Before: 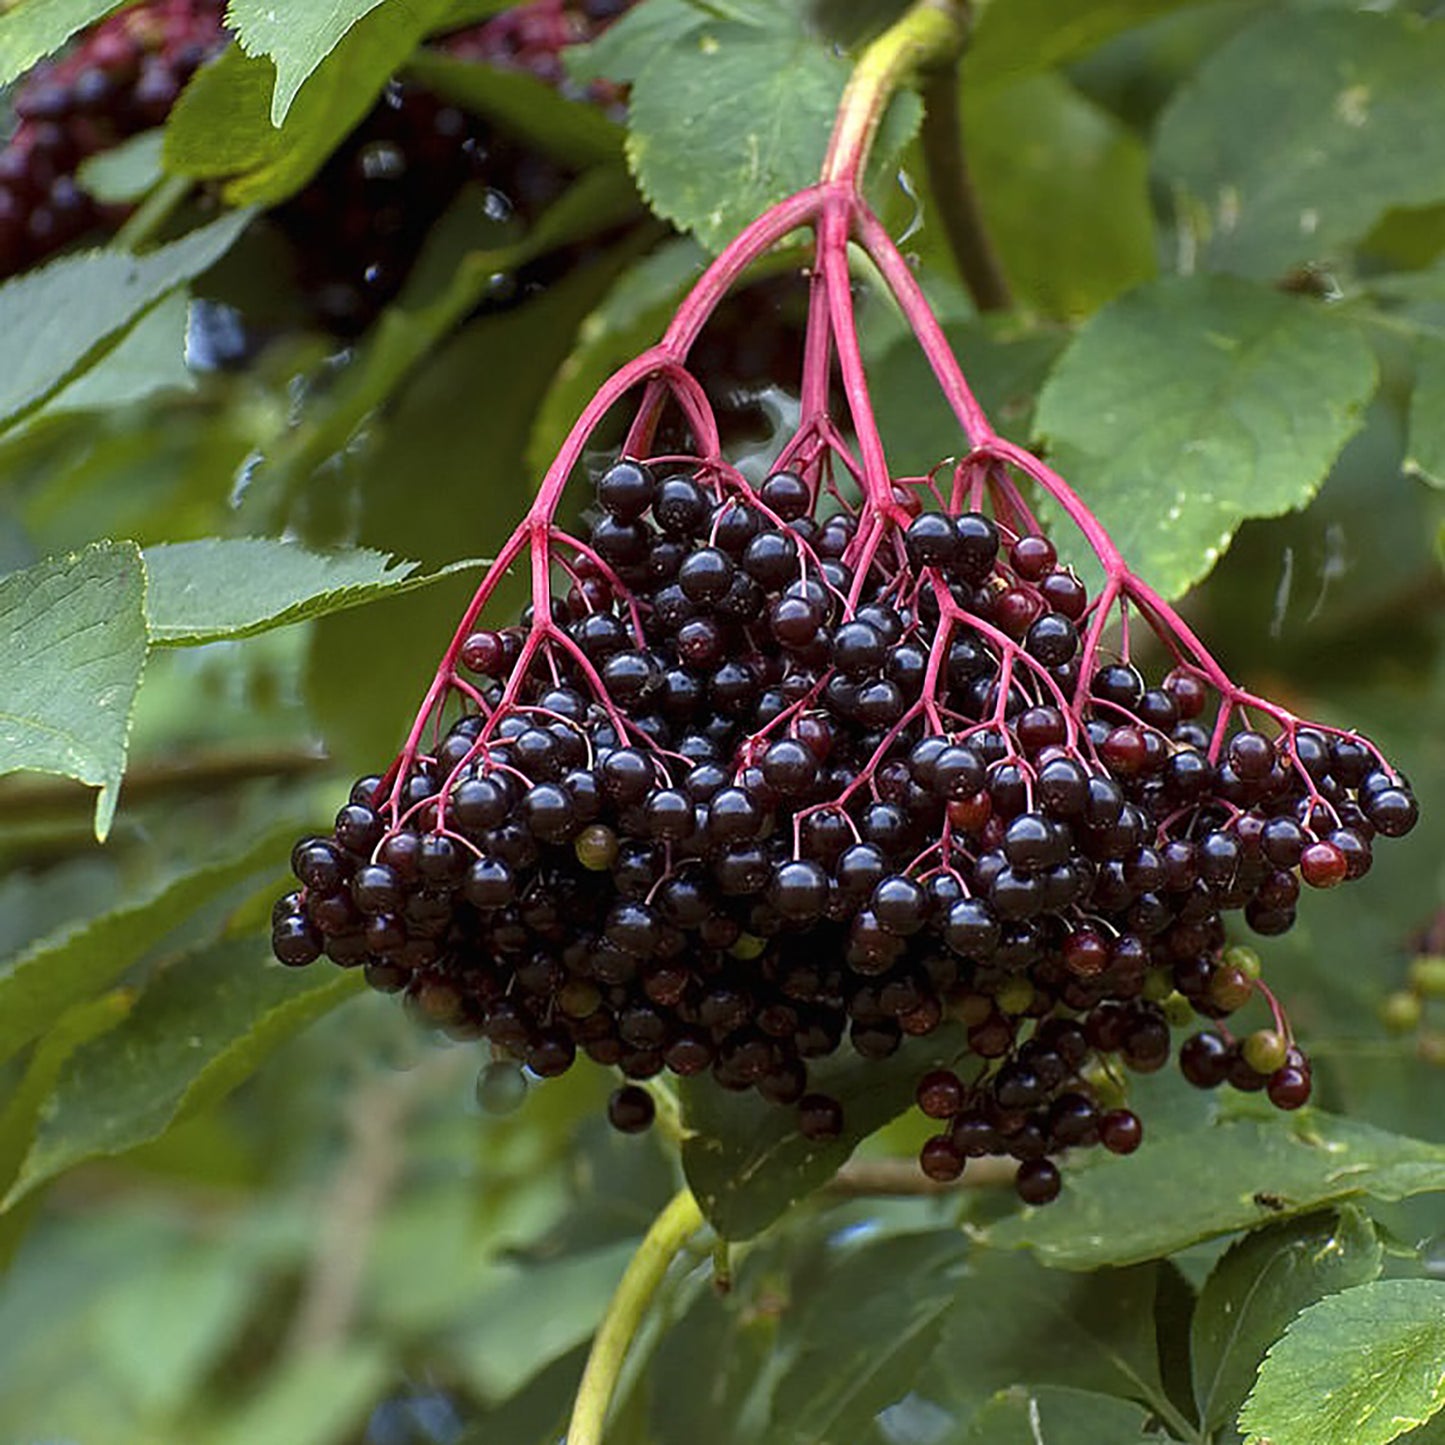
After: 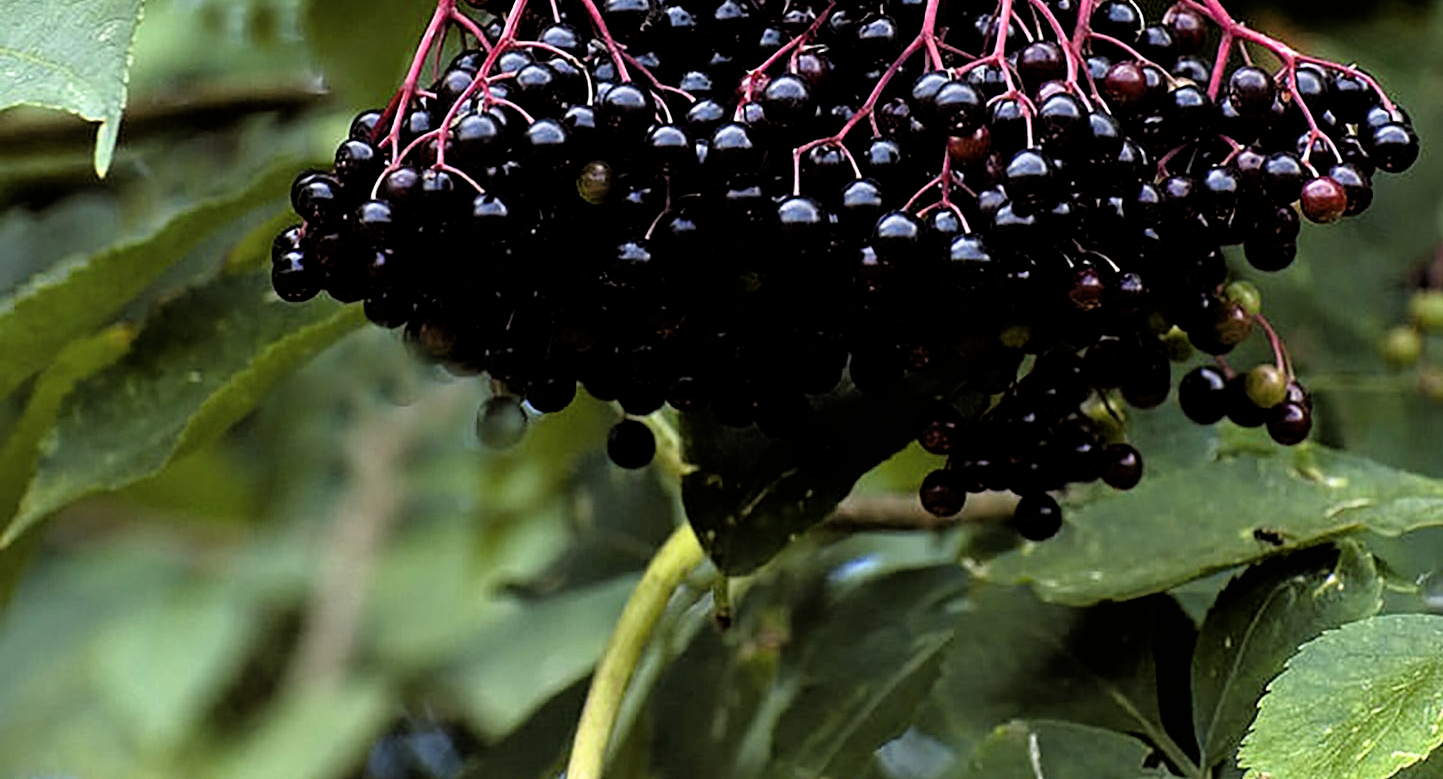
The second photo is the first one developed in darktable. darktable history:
crop and rotate: top 46.079%, right 0.069%
filmic rgb: black relative exposure -3.67 EV, white relative exposure 2.44 EV, threshold 2.96 EV, hardness 3.3, enable highlight reconstruction true
